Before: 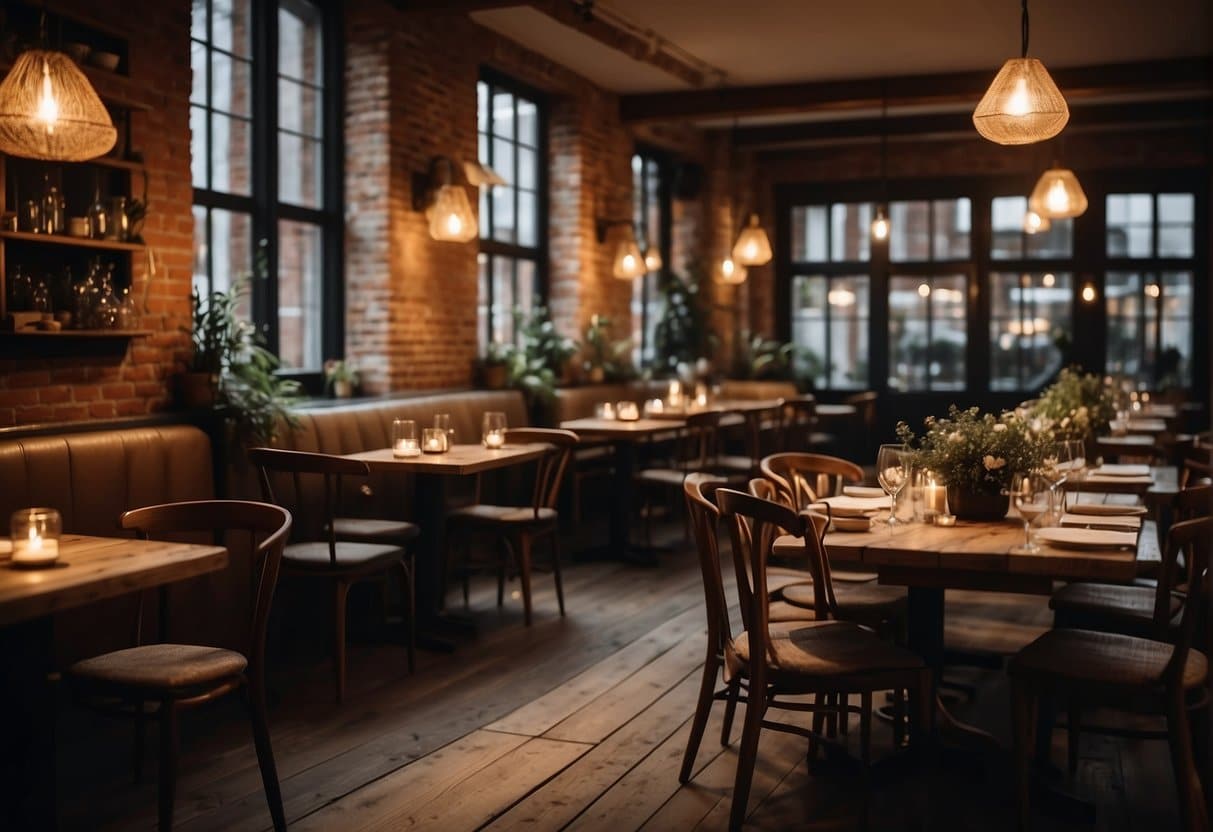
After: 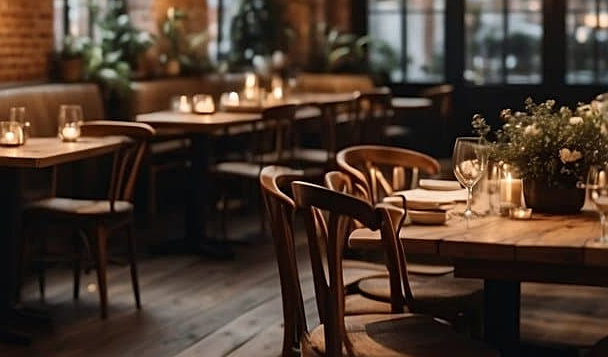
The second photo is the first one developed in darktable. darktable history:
crop: left 35.011%, top 36.908%, right 14.846%, bottom 20.095%
sharpen: radius 2.128, amount 0.377, threshold 0.046
